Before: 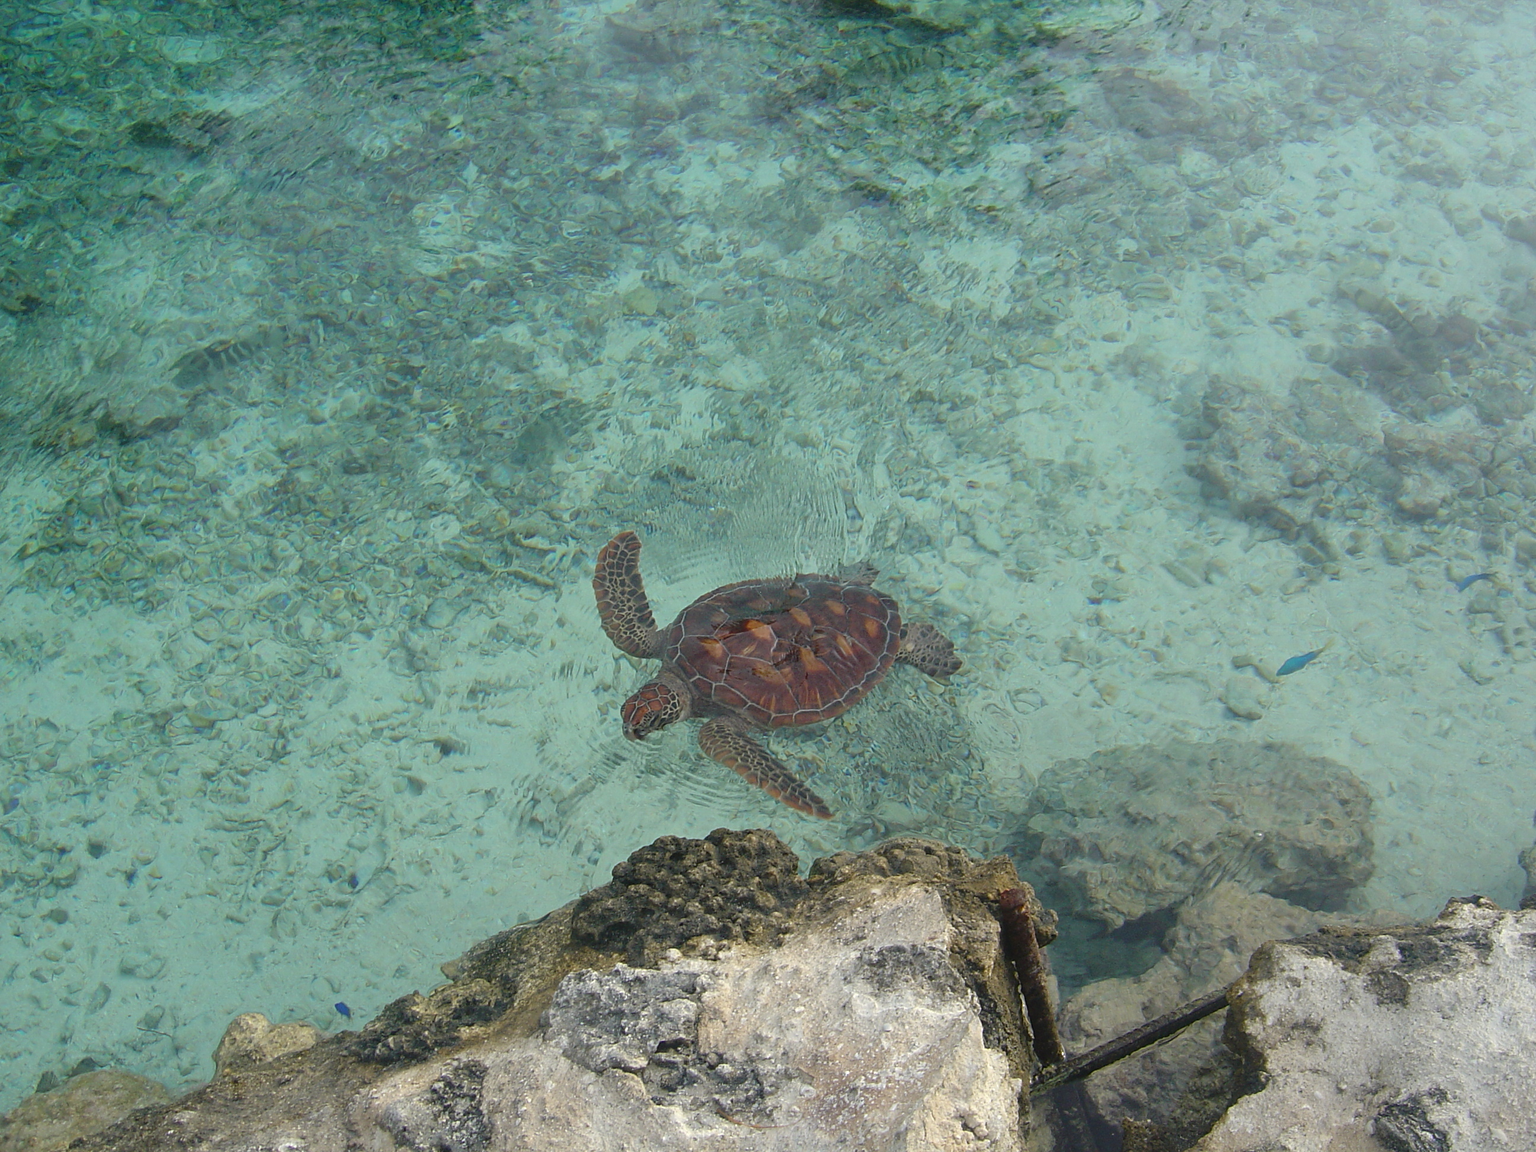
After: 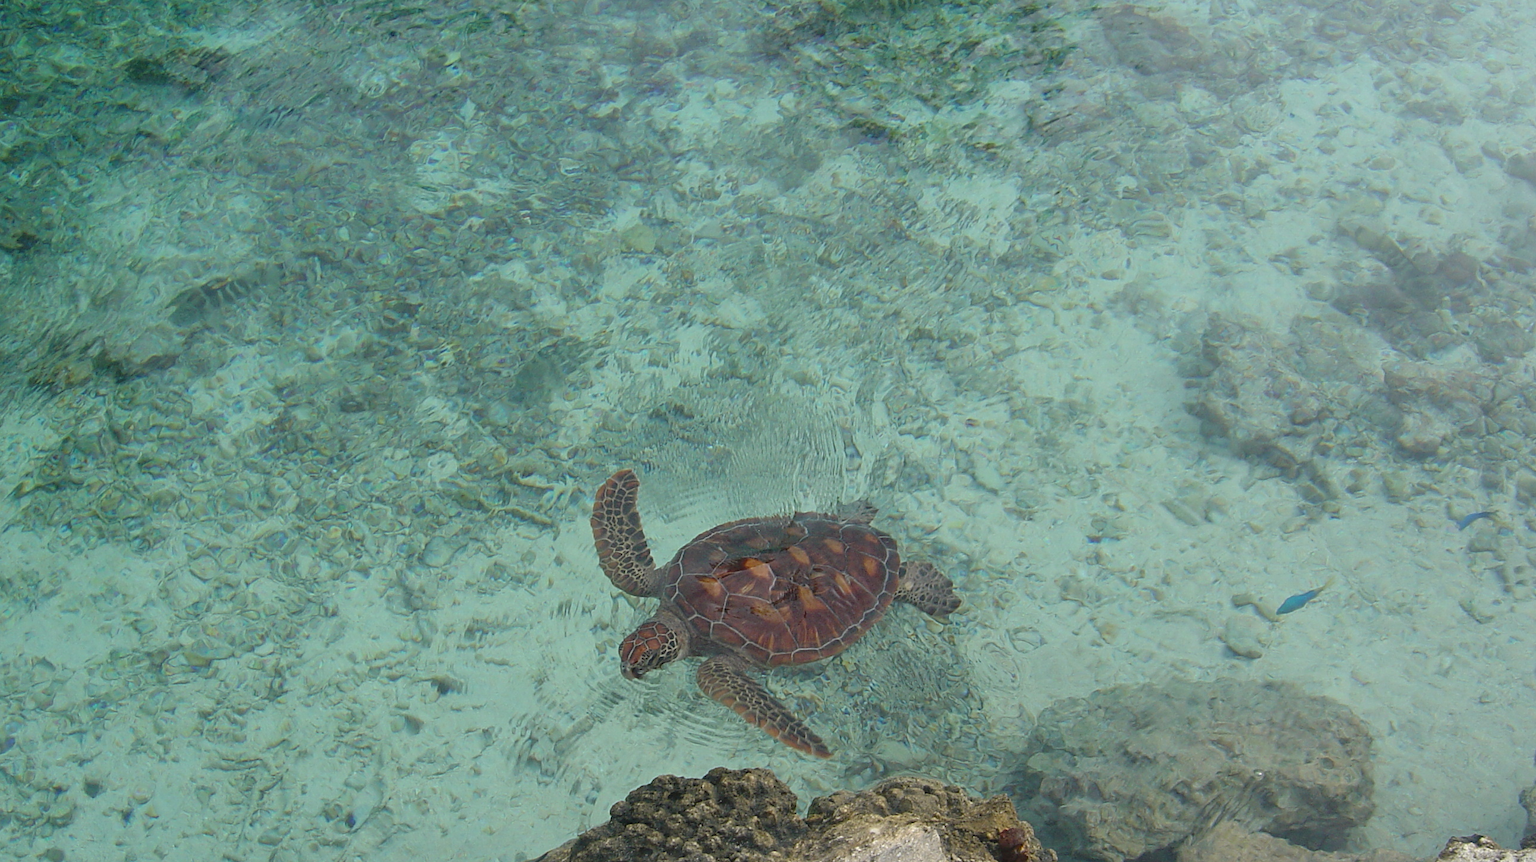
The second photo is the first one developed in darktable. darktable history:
crop: left 0.304%, top 5.505%, bottom 19.807%
